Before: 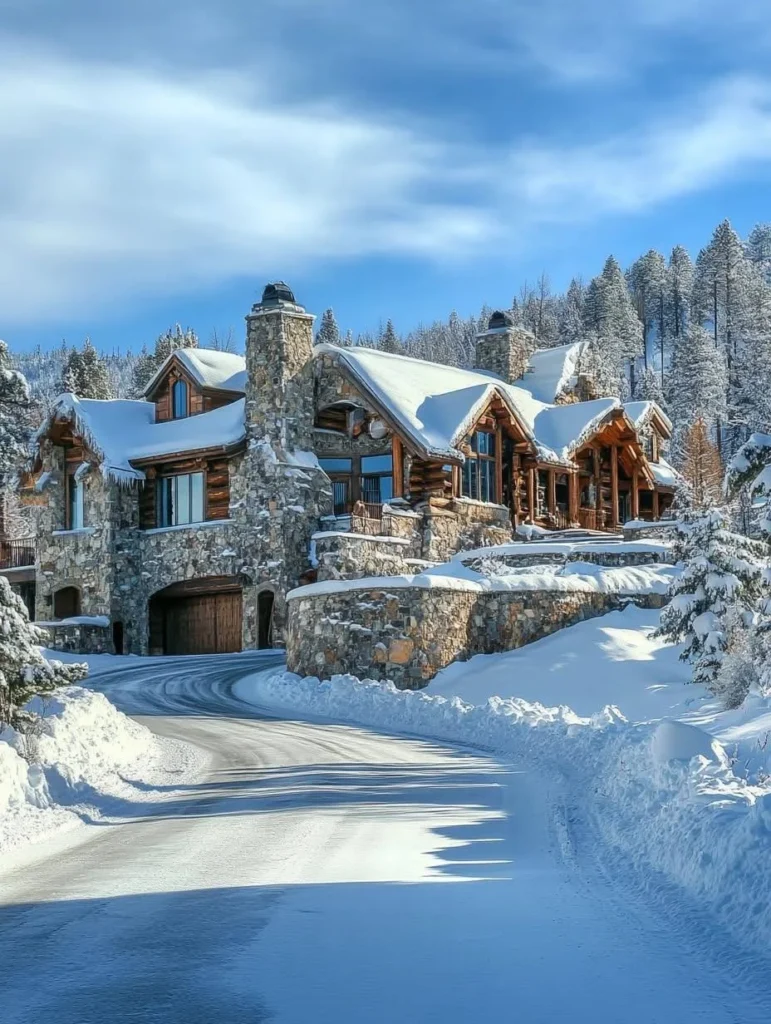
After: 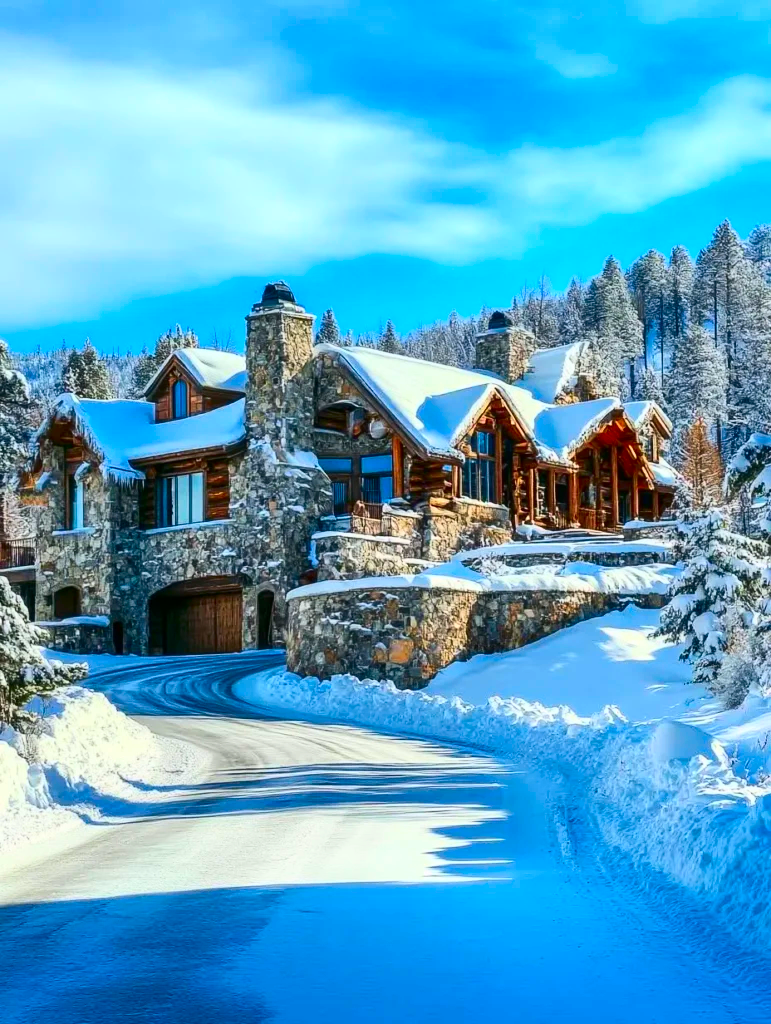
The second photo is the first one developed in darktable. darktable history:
tone equalizer: on, module defaults
contrast brightness saturation: contrast 0.26, brightness 0.02, saturation 0.87
